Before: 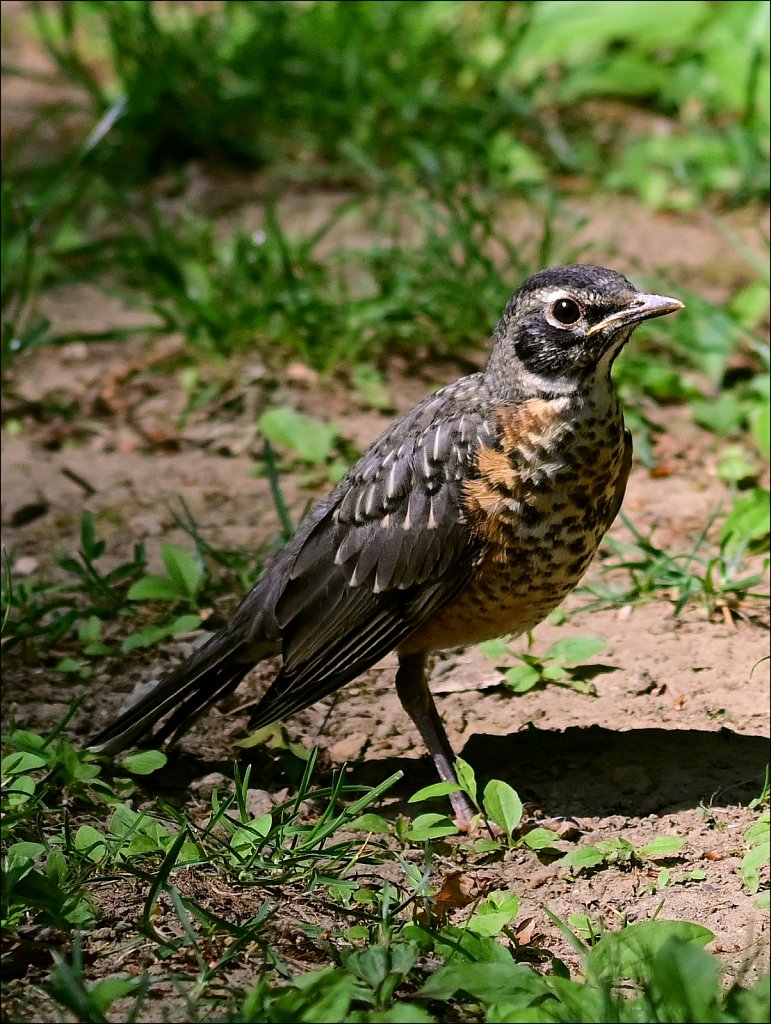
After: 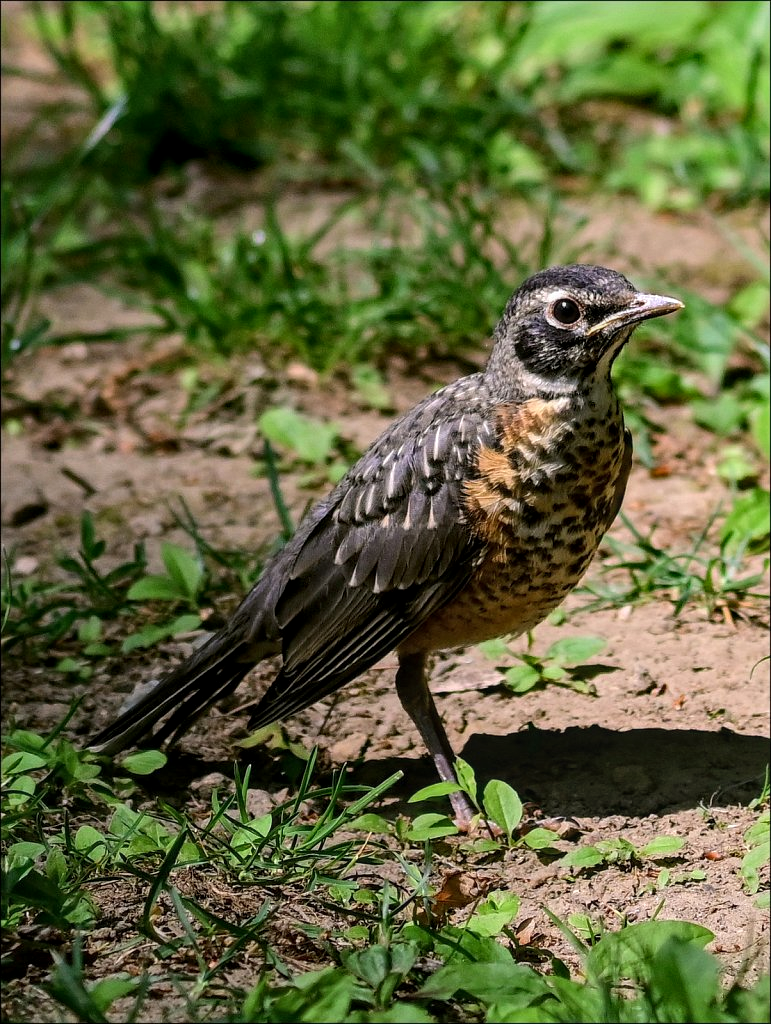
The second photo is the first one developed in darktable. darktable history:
local contrast: on, module defaults
levels: levels [0, 0.492, 0.984]
